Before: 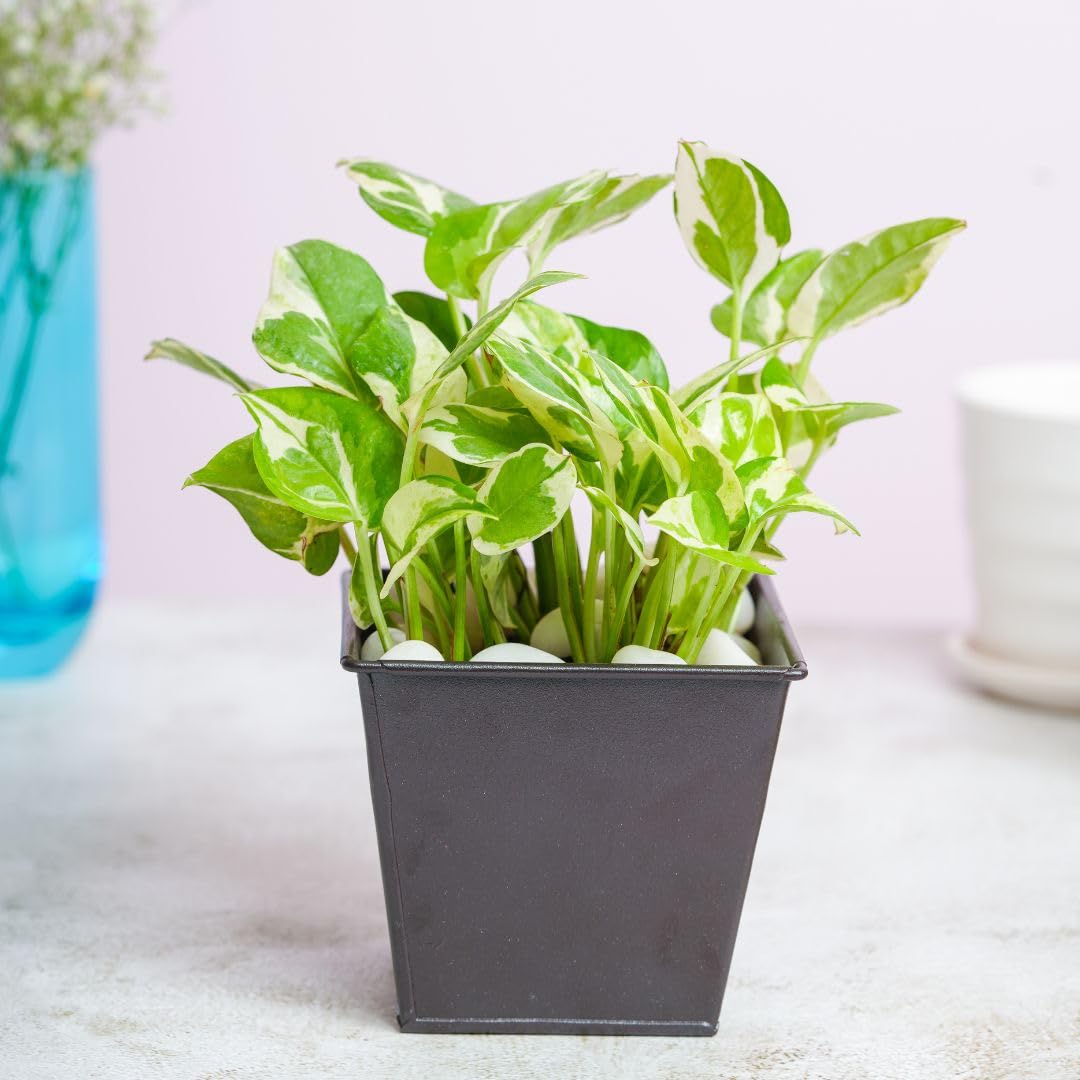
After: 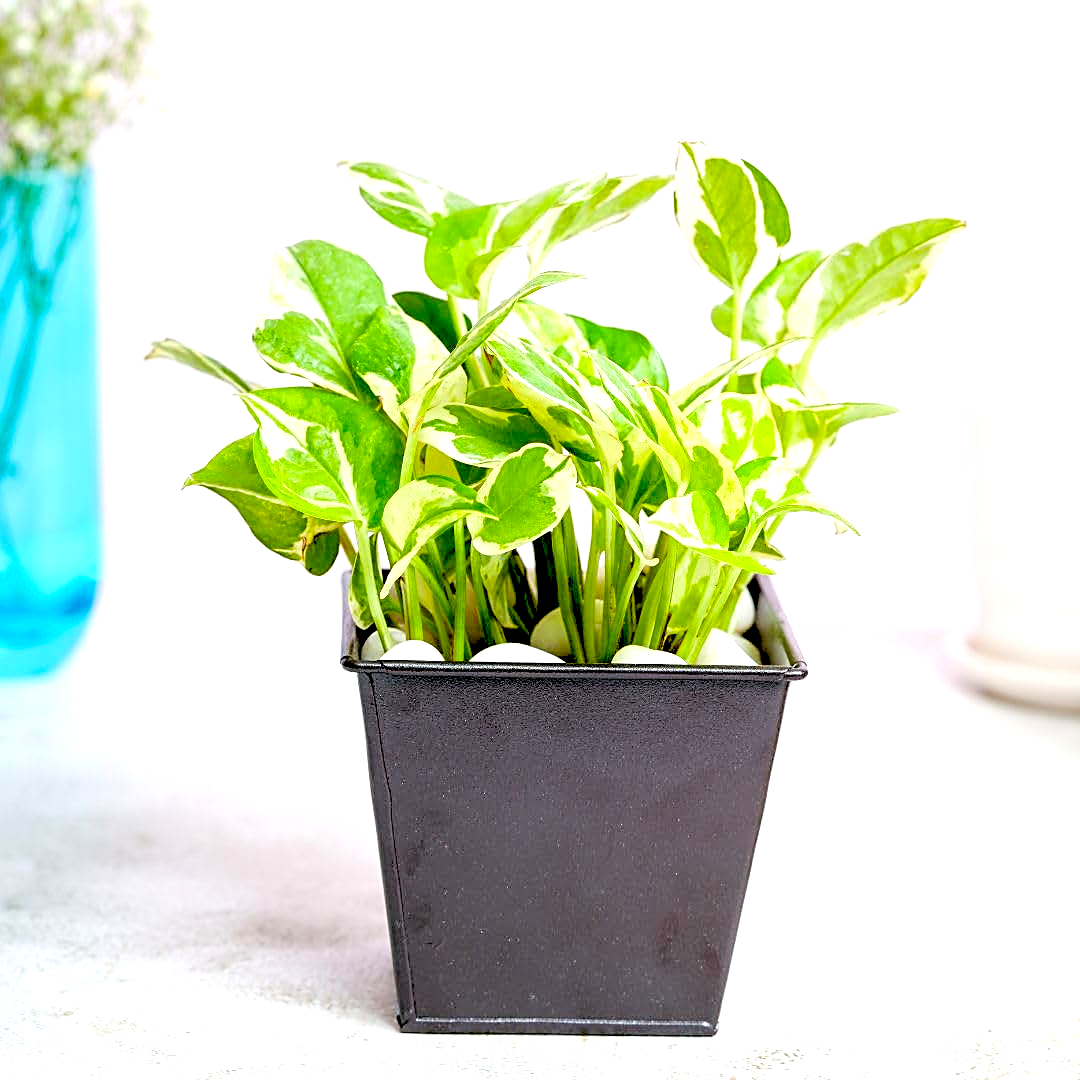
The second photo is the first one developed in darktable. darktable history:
rgb levels: levels [[0.013, 0.434, 0.89], [0, 0.5, 1], [0, 0.5, 1]]
sharpen: on, module defaults
exposure: black level correction 0.04, exposure 0.5 EV, compensate highlight preservation false
